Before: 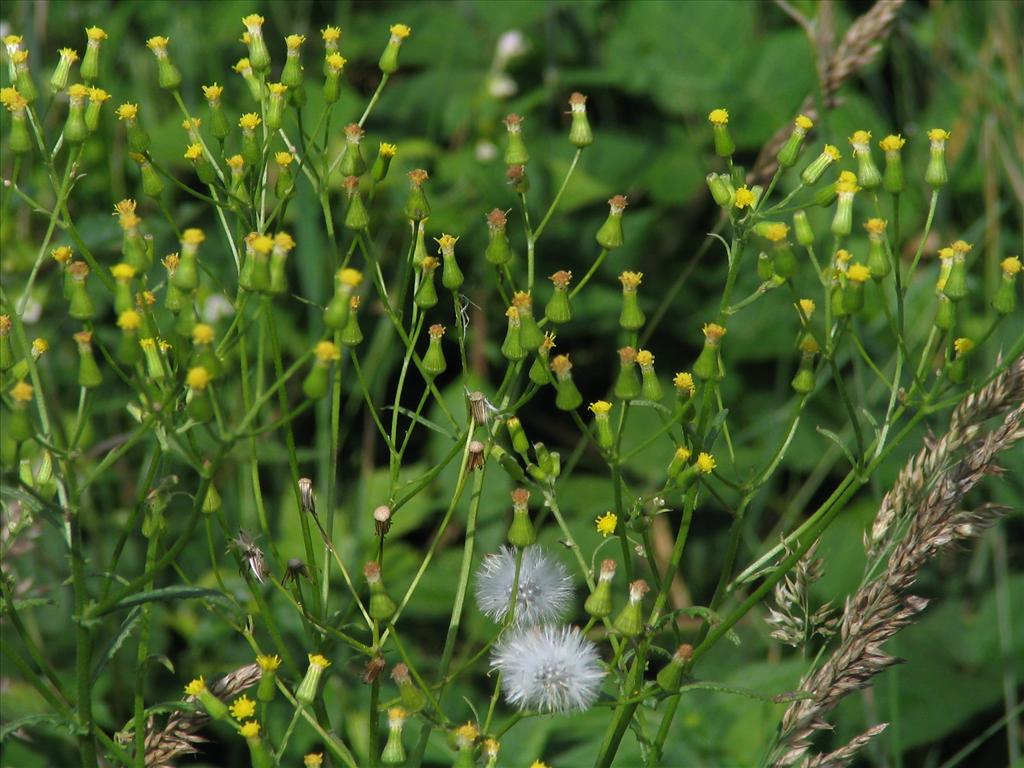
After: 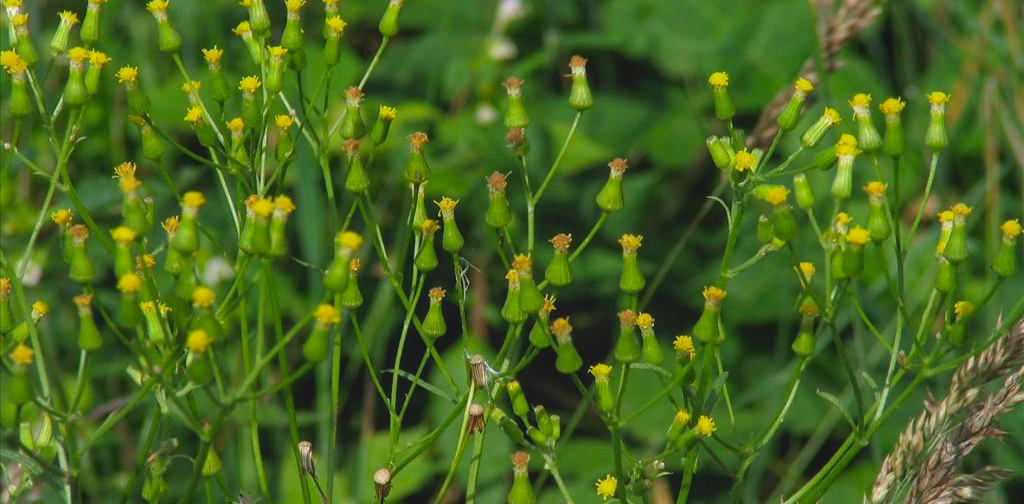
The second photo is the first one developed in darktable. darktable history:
contrast brightness saturation: contrast -0.19, saturation 0.19
crop and rotate: top 4.848%, bottom 29.503%
local contrast: on, module defaults
